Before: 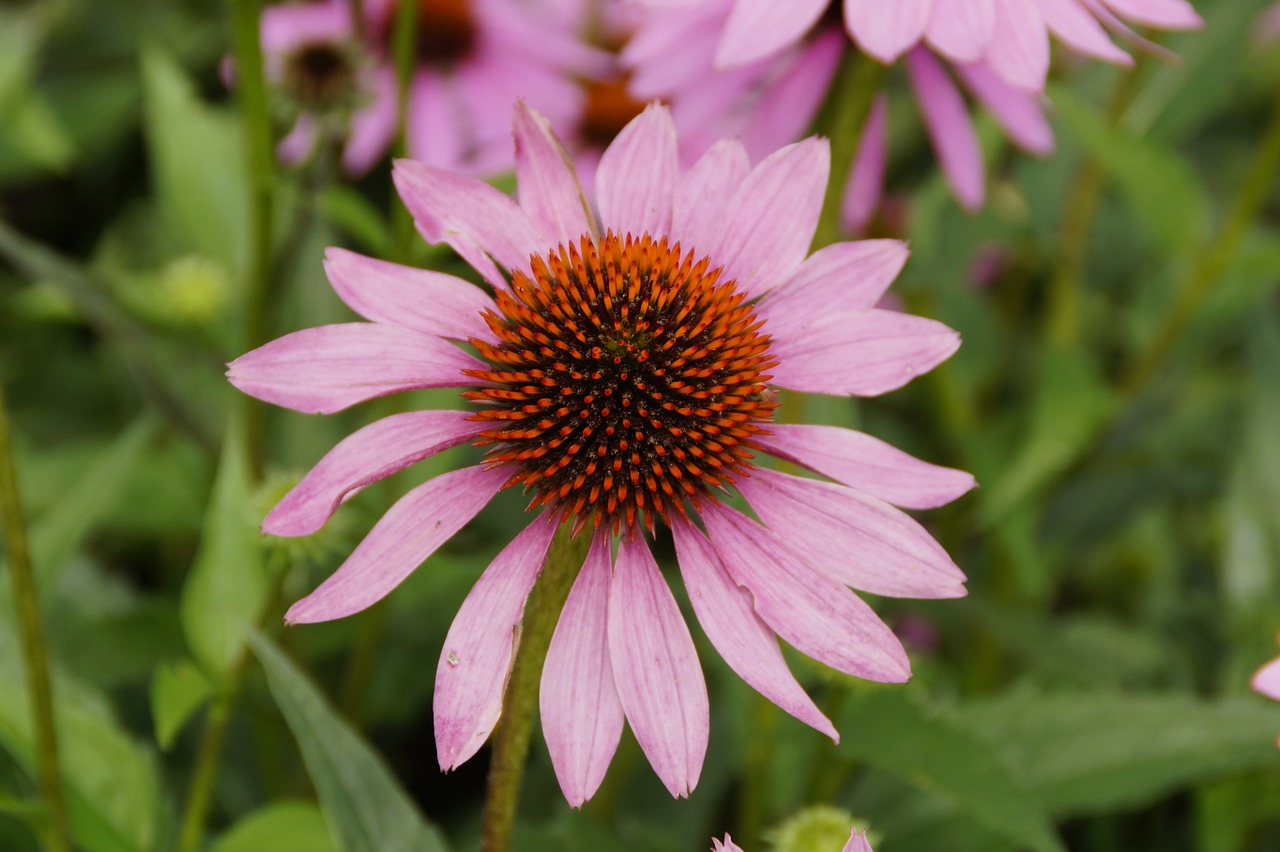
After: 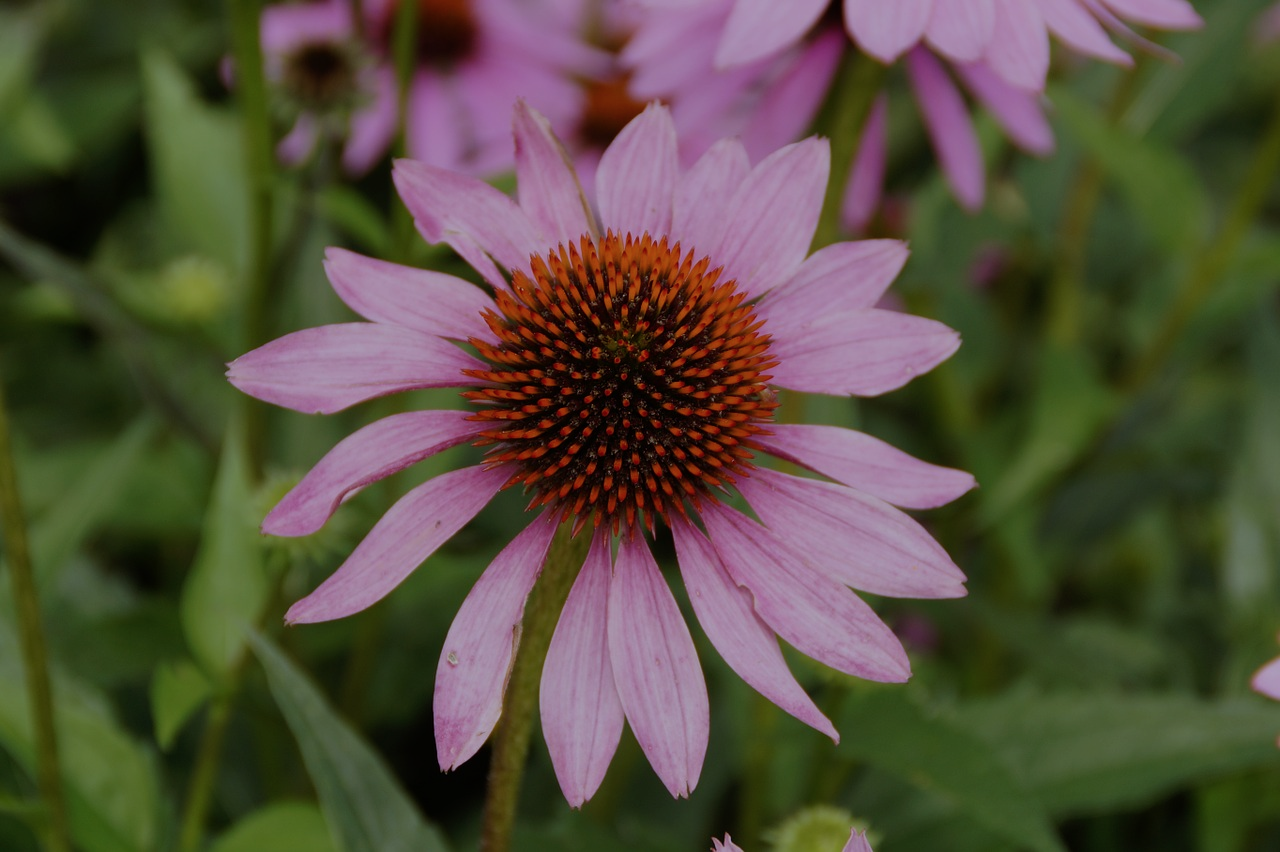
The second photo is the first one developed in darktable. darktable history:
color correction: highlights a* -0.724, highlights b* -9.33
exposure: black level correction 0, exposure -0.82 EV, compensate highlight preservation false
